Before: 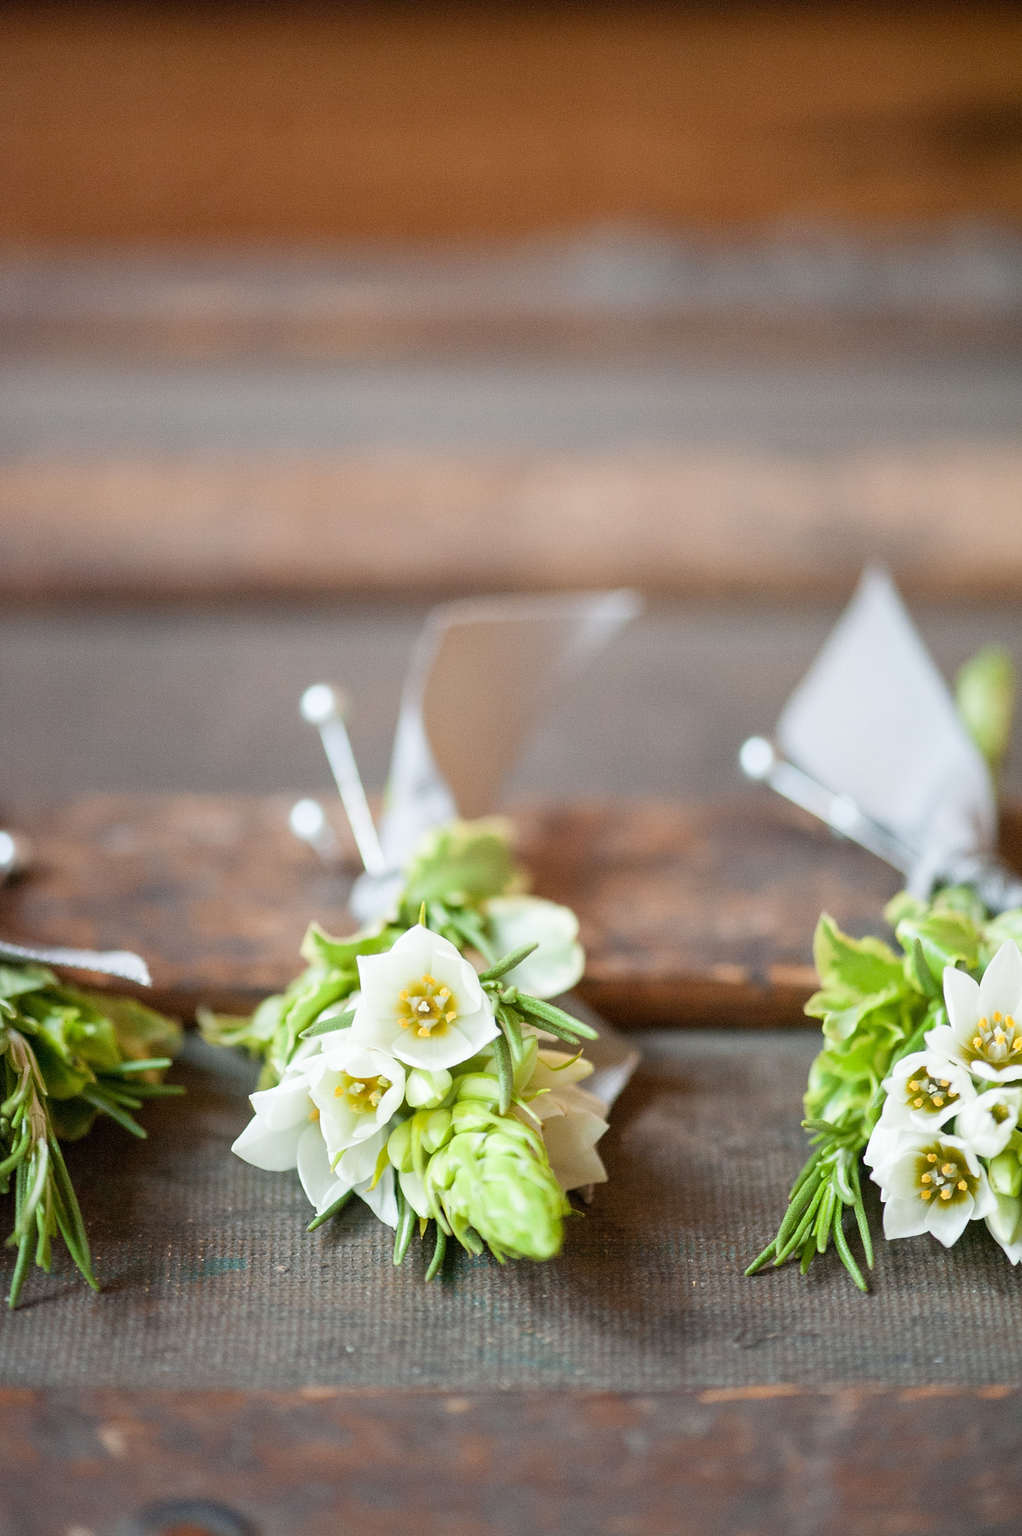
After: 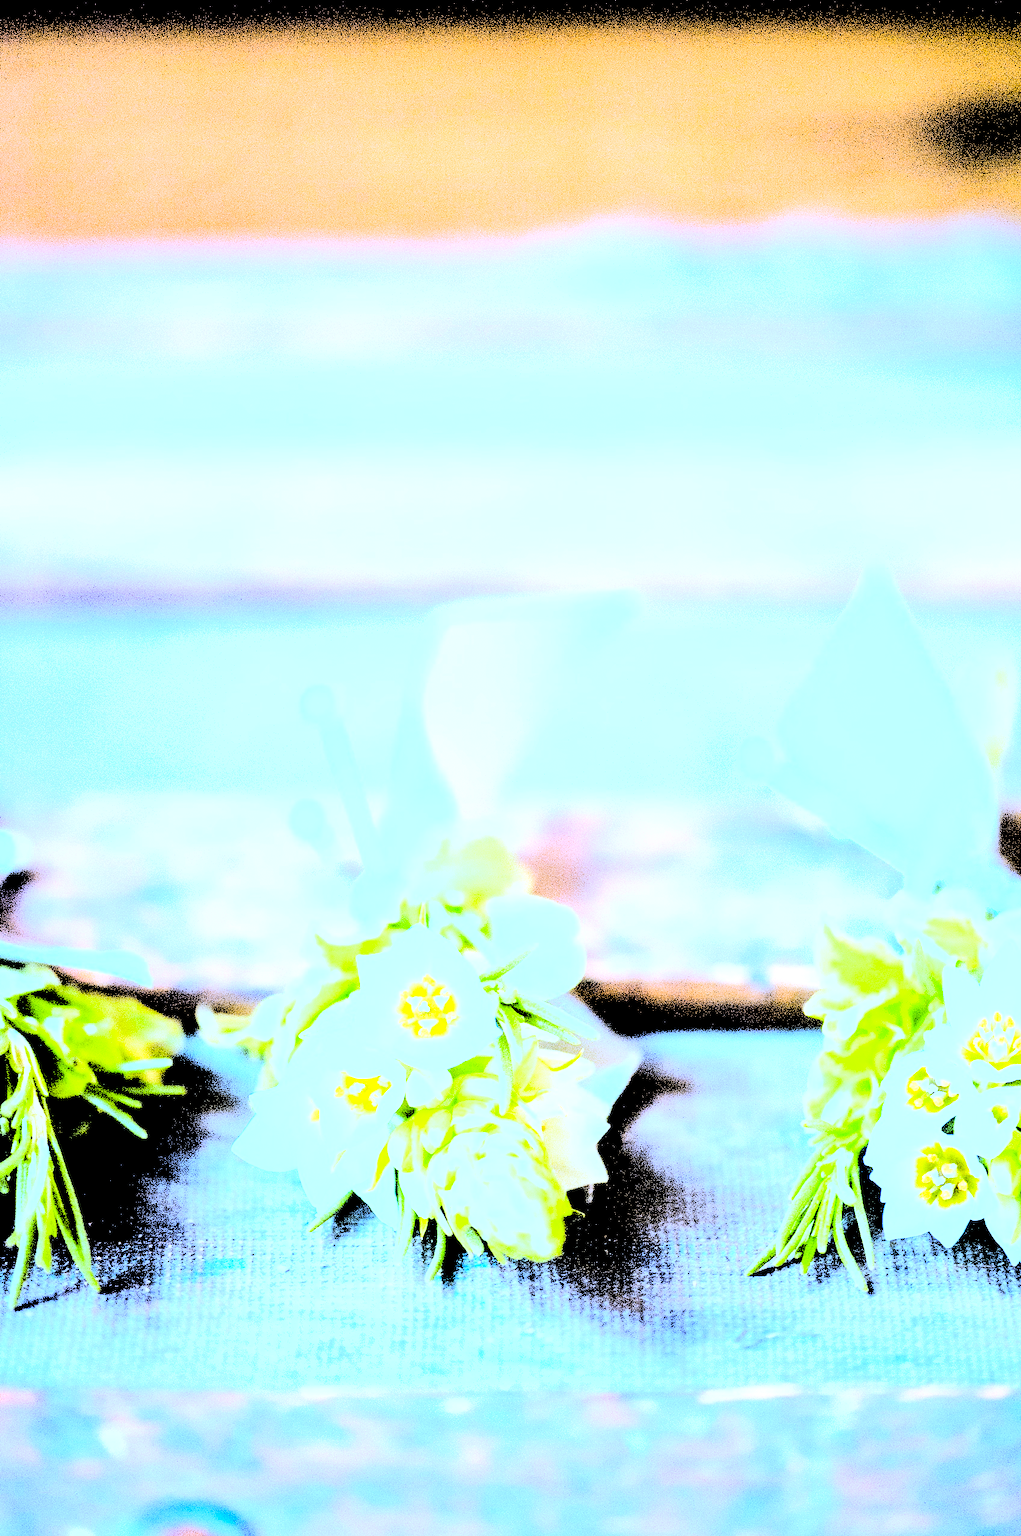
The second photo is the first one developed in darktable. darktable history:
levels: levels [0.246, 0.246, 0.506]
shadows and highlights: shadows 35, highlights -35, soften with gaussian
color contrast: green-magenta contrast 0.8, blue-yellow contrast 1.1, unbound 0
white balance: red 0.766, blue 1.537
